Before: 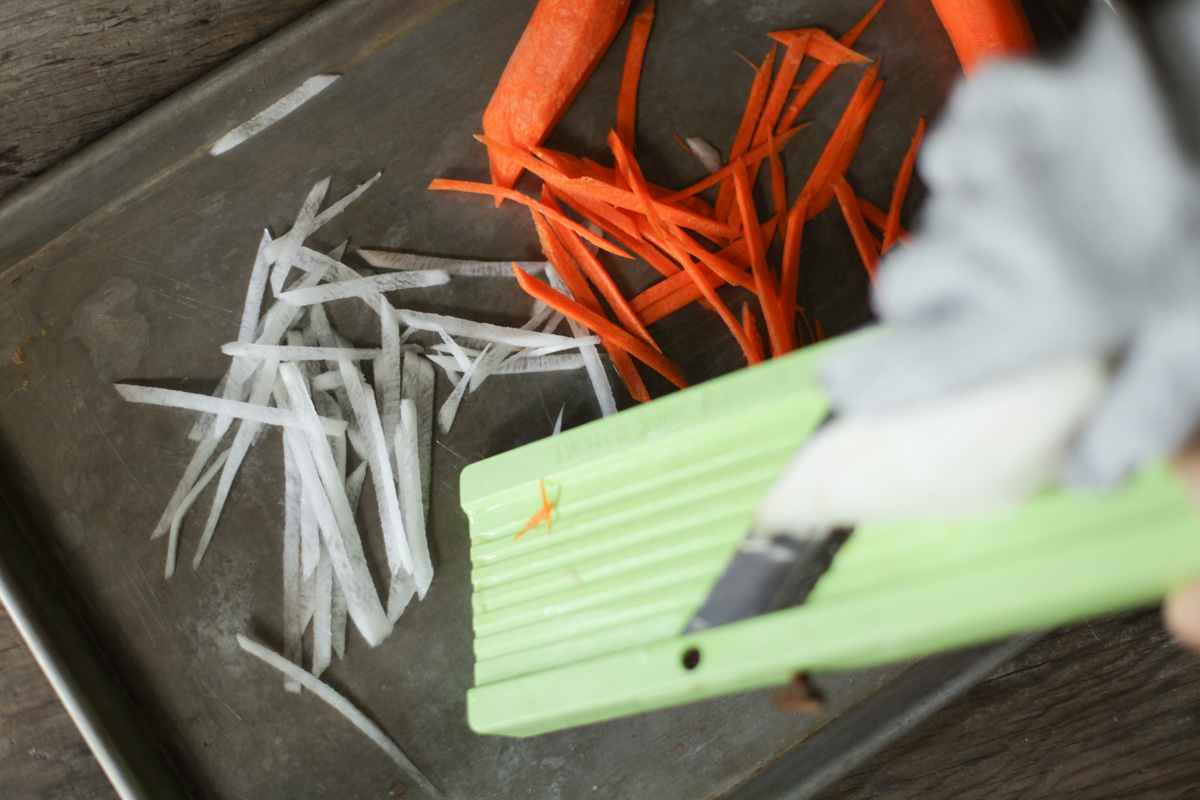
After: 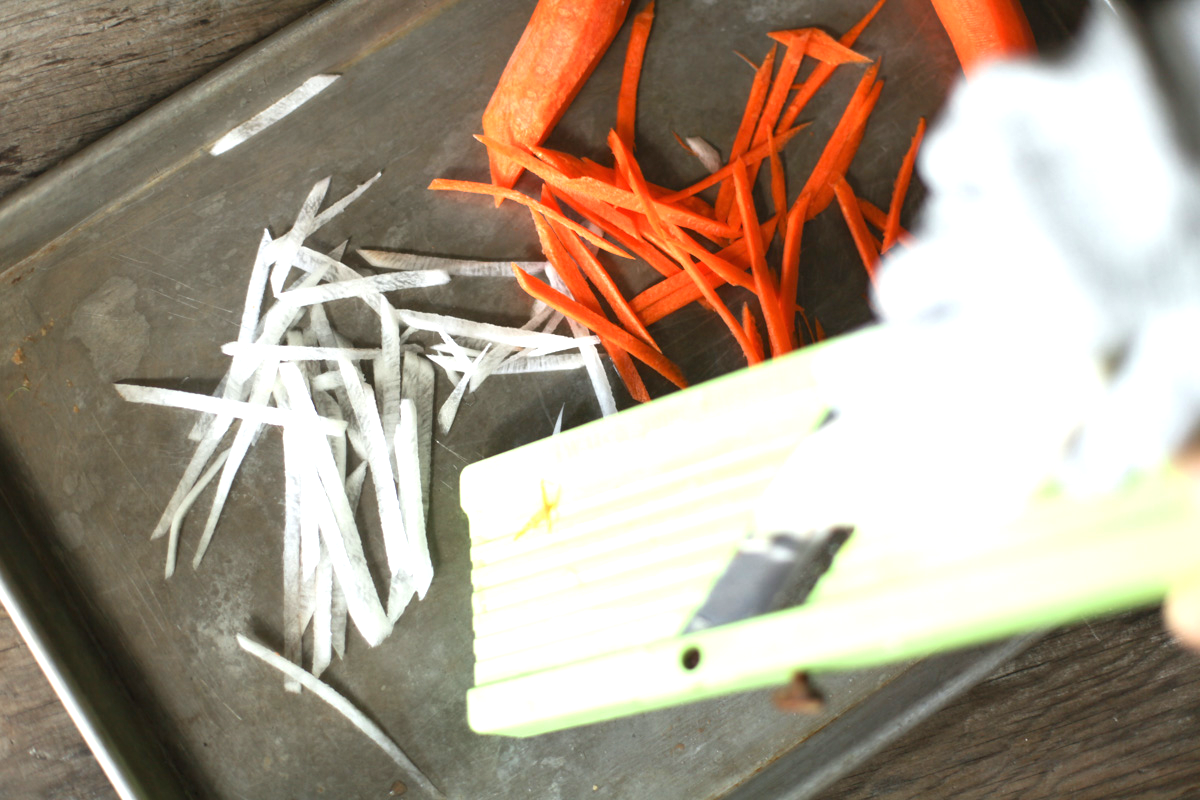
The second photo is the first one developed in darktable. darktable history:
tone equalizer: smoothing diameter 2.06%, edges refinement/feathering 15.73, mask exposure compensation -1.57 EV, filter diffusion 5
exposure: black level correction 0, exposure 1.105 EV, compensate highlight preservation false
